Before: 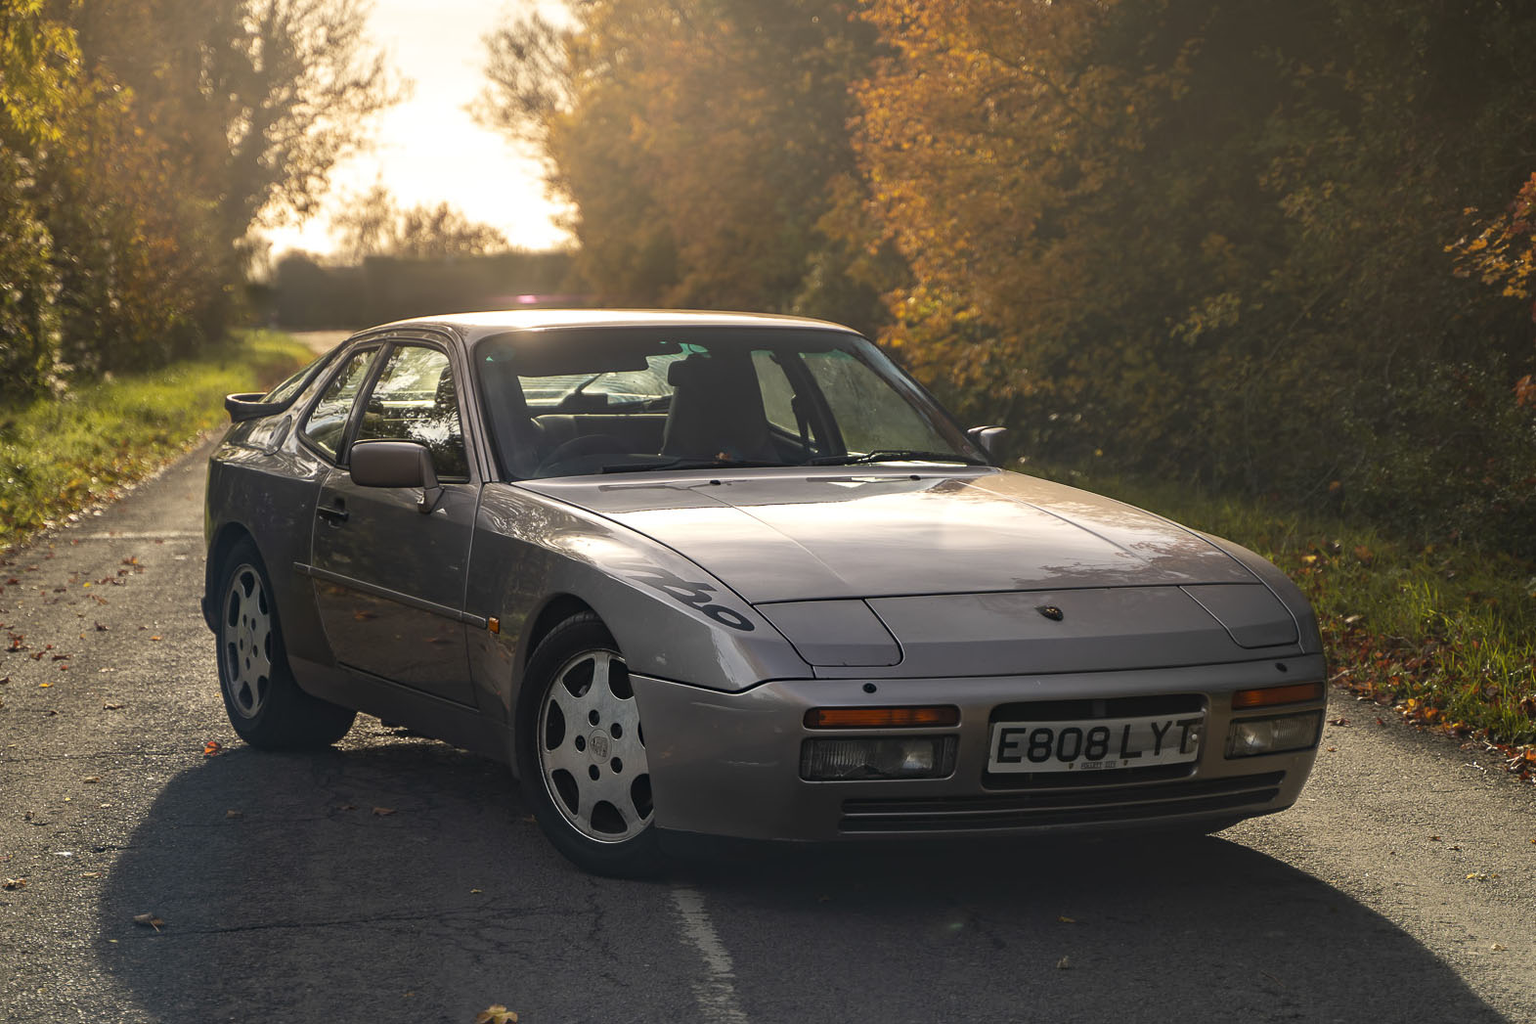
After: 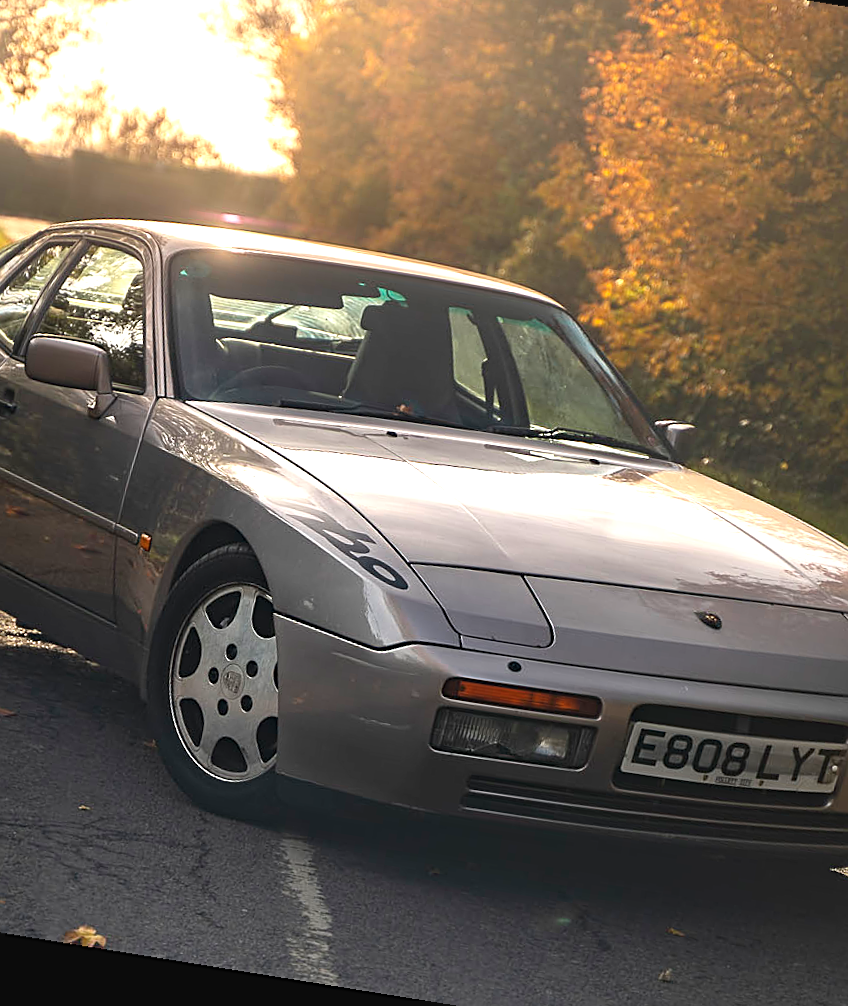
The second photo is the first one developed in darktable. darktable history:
sharpen: on, module defaults
crop and rotate: angle 0.02°, left 24.353%, top 13.219%, right 26.156%, bottom 8.224%
rotate and perspective: rotation 9.12°, automatic cropping off
exposure: black level correction -0.002, exposure 0.708 EV, compensate exposure bias true, compensate highlight preservation false
